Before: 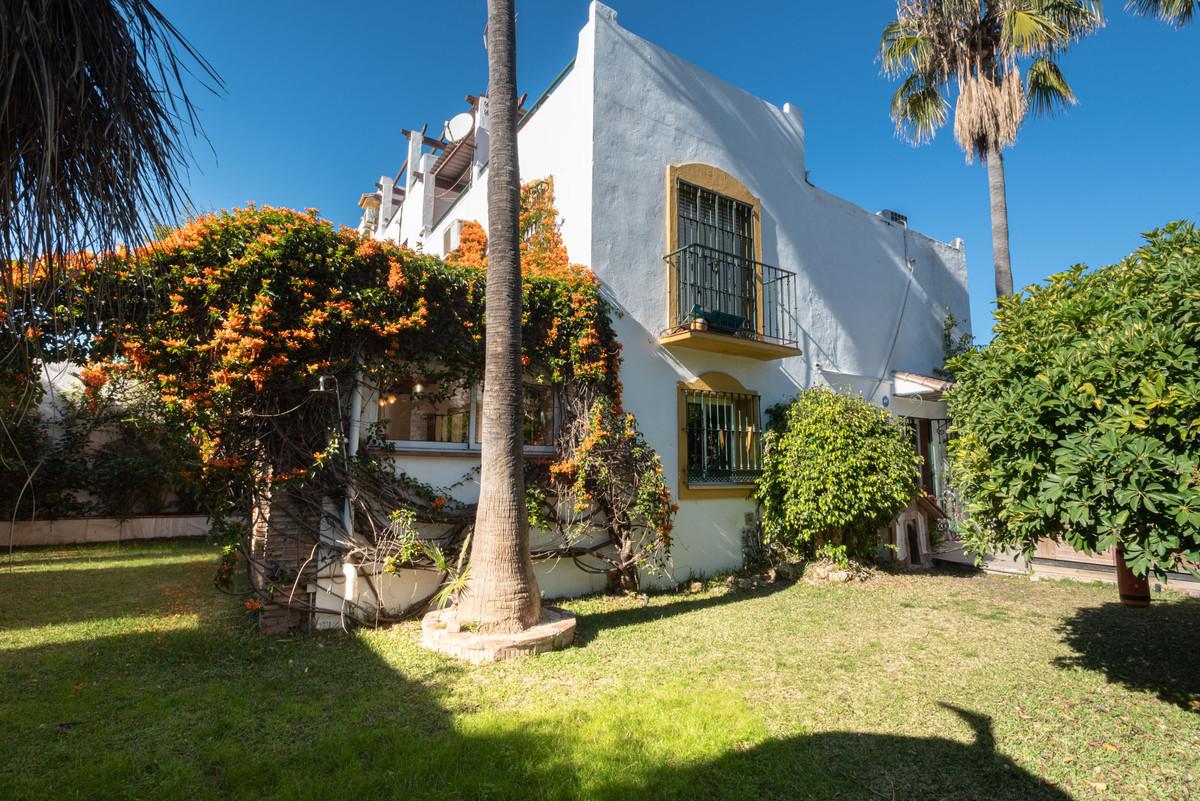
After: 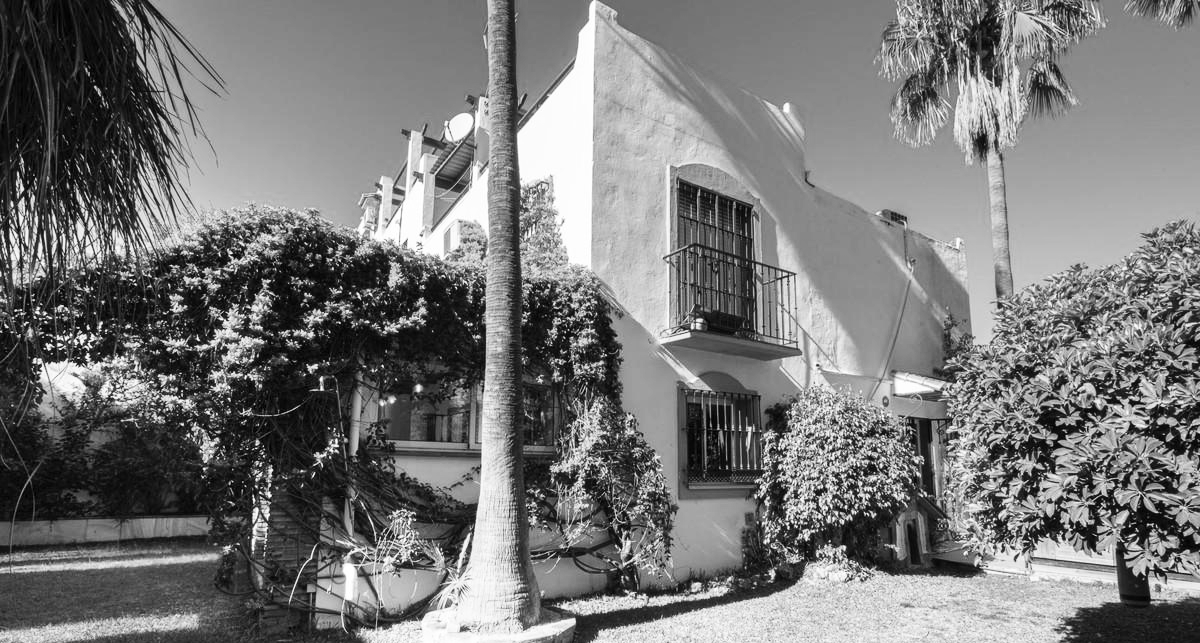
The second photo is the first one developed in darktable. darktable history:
shadows and highlights: soften with gaussian
contrast brightness saturation: contrast 0.23, brightness 0.1, saturation 0.29
crop: bottom 19.644%
color zones: curves: ch1 [(0, -0.394) (0.143, -0.394) (0.286, -0.394) (0.429, -0.392) (0.571, -0.391) (0.714, -0.391) (0.857, -0.391) (1, -0.394)]
